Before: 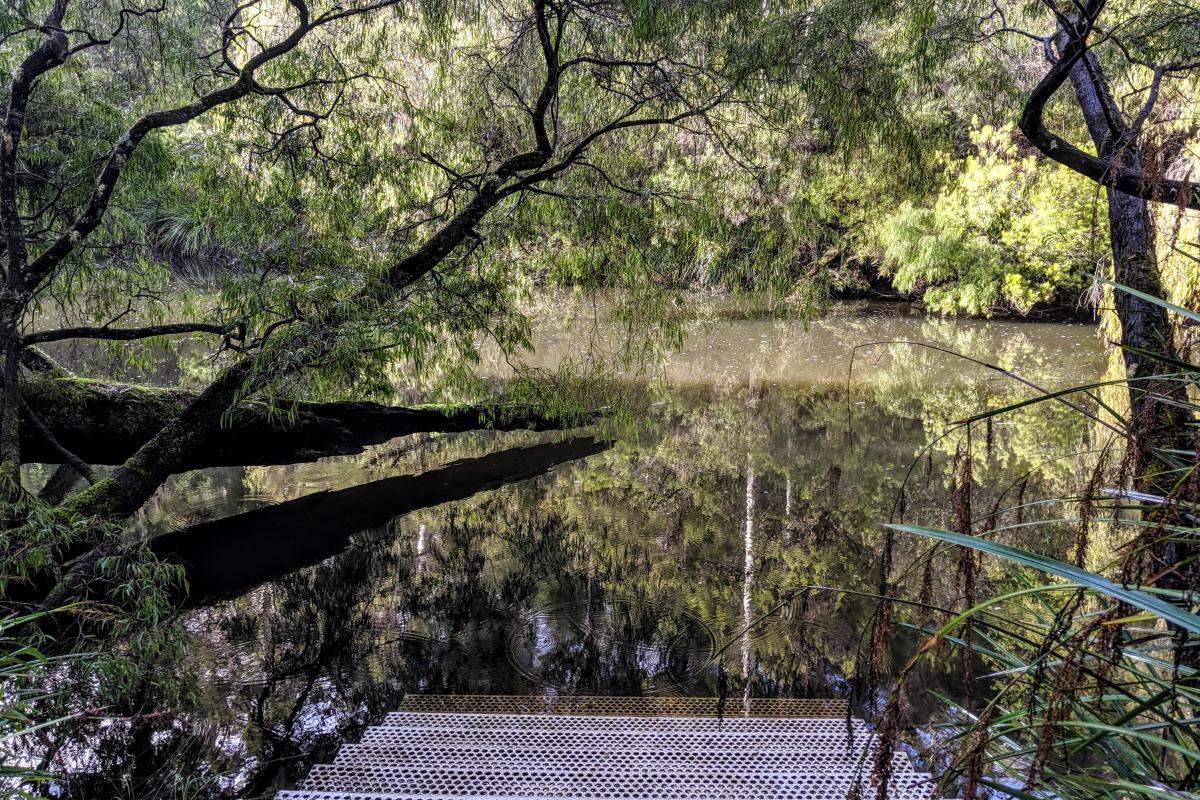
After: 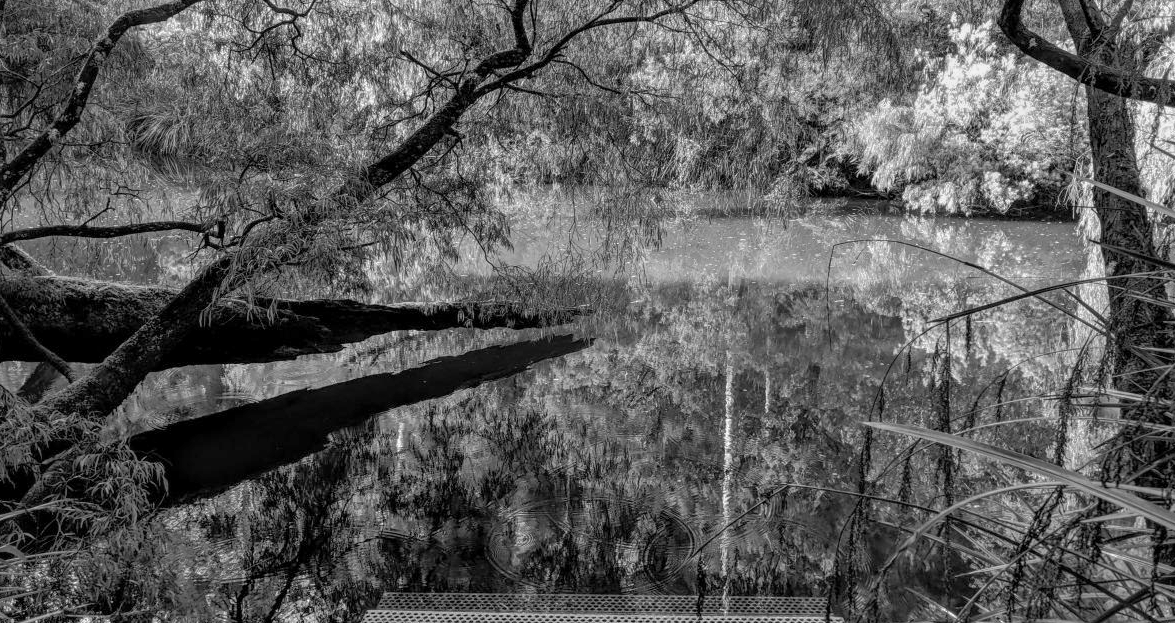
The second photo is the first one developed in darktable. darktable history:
crop and rotate: left 1.814%, top 12.818%, right 0.25%, bottom 9.225%
shadows and highlights: highlights -60
monochrome: size 1
